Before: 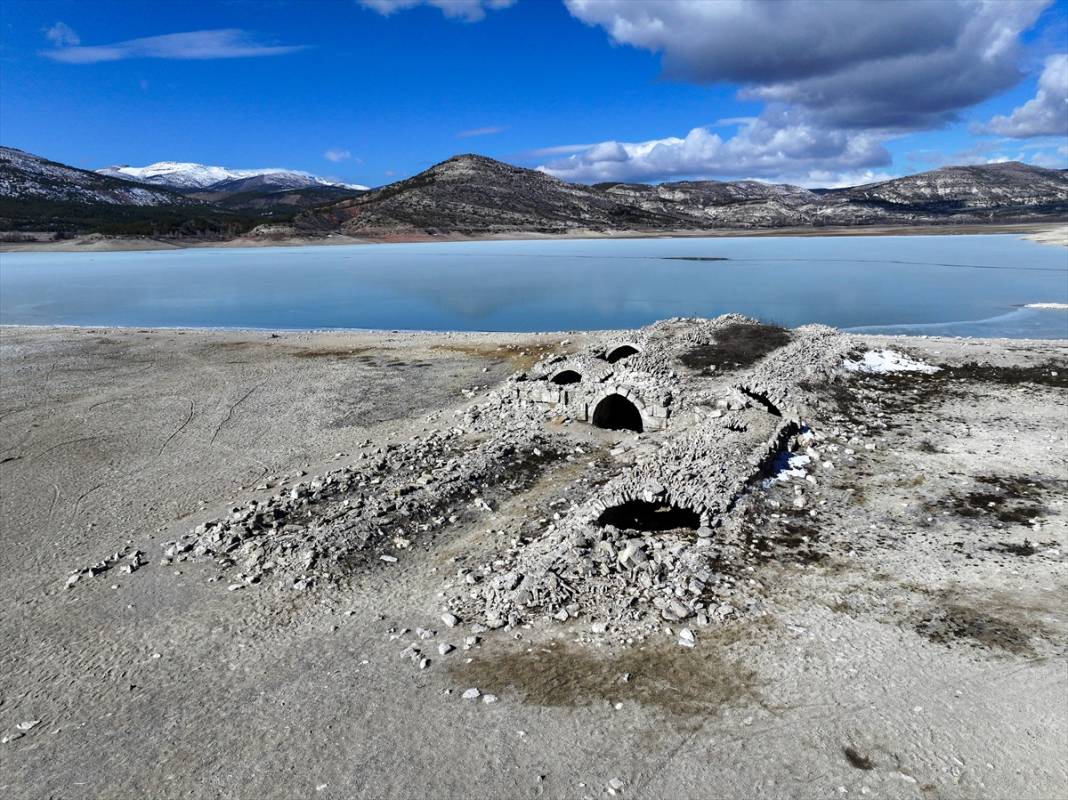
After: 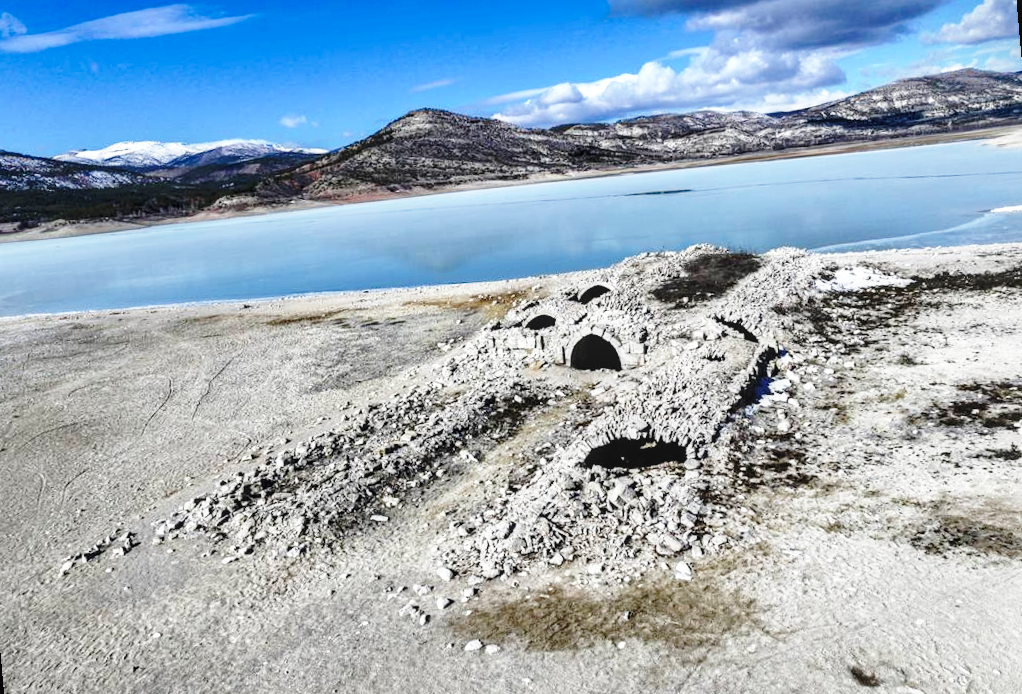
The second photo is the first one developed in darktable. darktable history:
exposure: compensate highlight preservation false
rotate and perspective: rotation -5°, crop left 0.05, crop right 0.952, crop top 0.11, crop bottom 0.89
local contrast: on, module defaults
base curve: curves: ch0 [(0, 0) (0.028, 0.03) (0.121, 0.232) (0.46, 0.748) (0.859, 0.968) (1, 1)], preserve colors none
